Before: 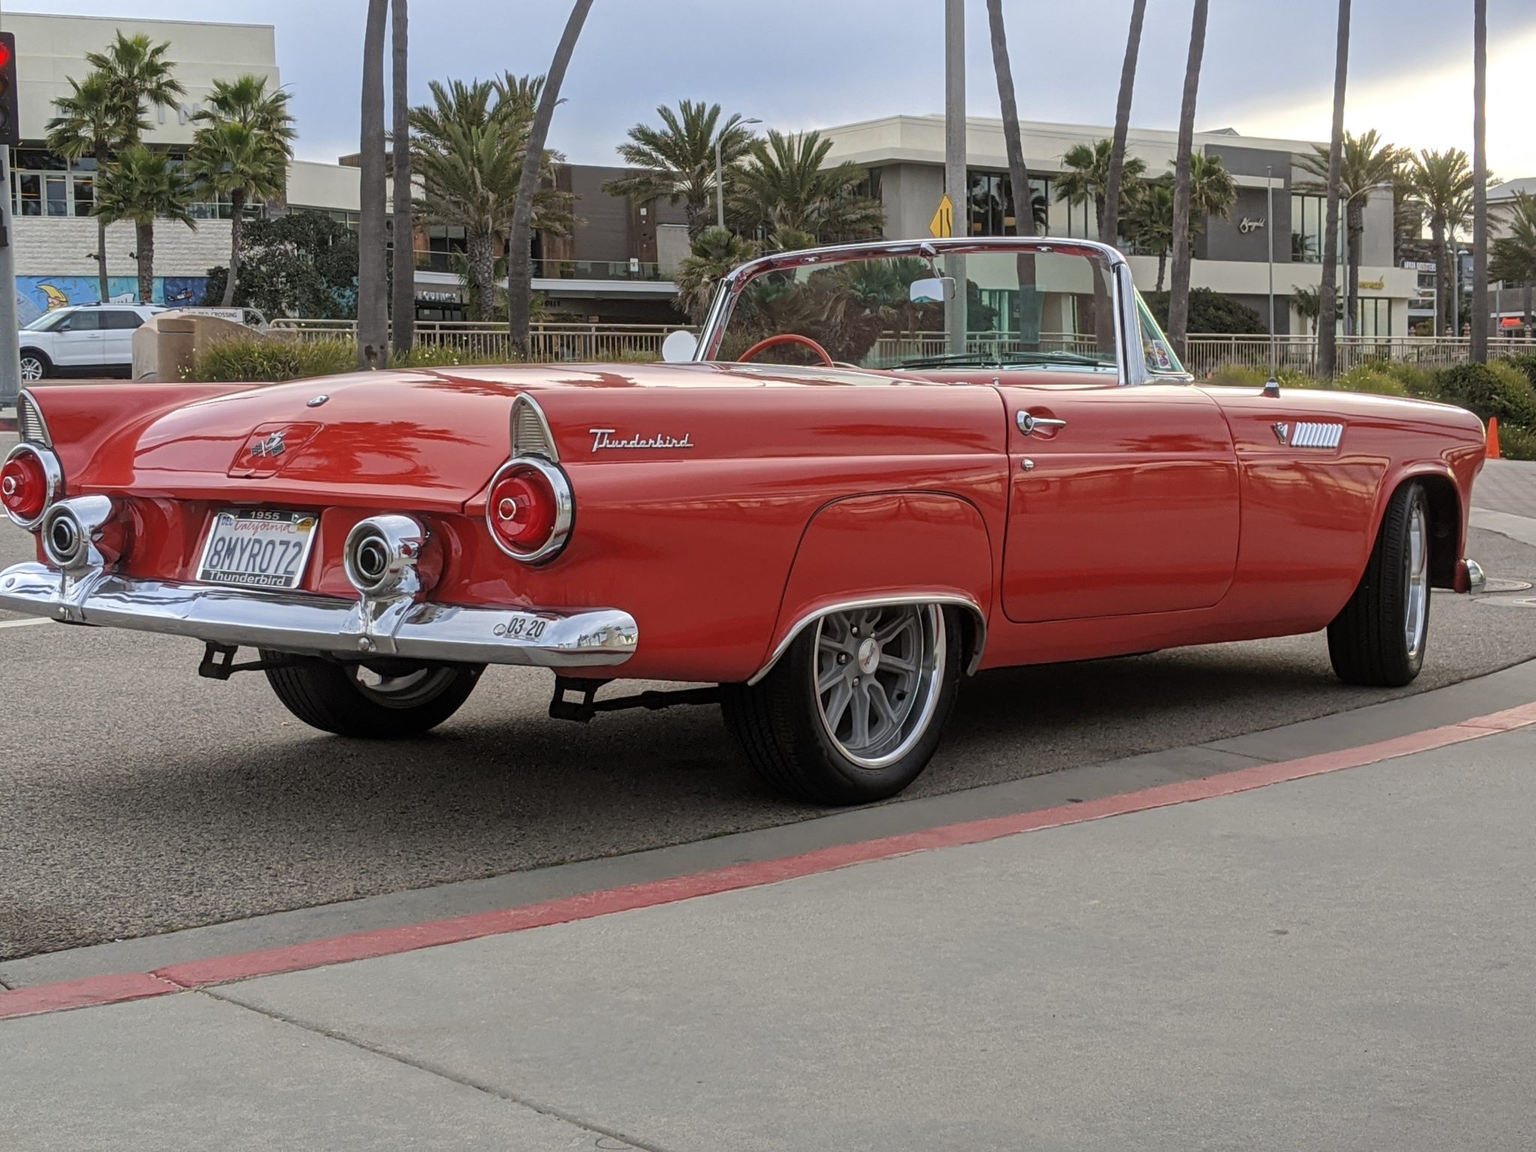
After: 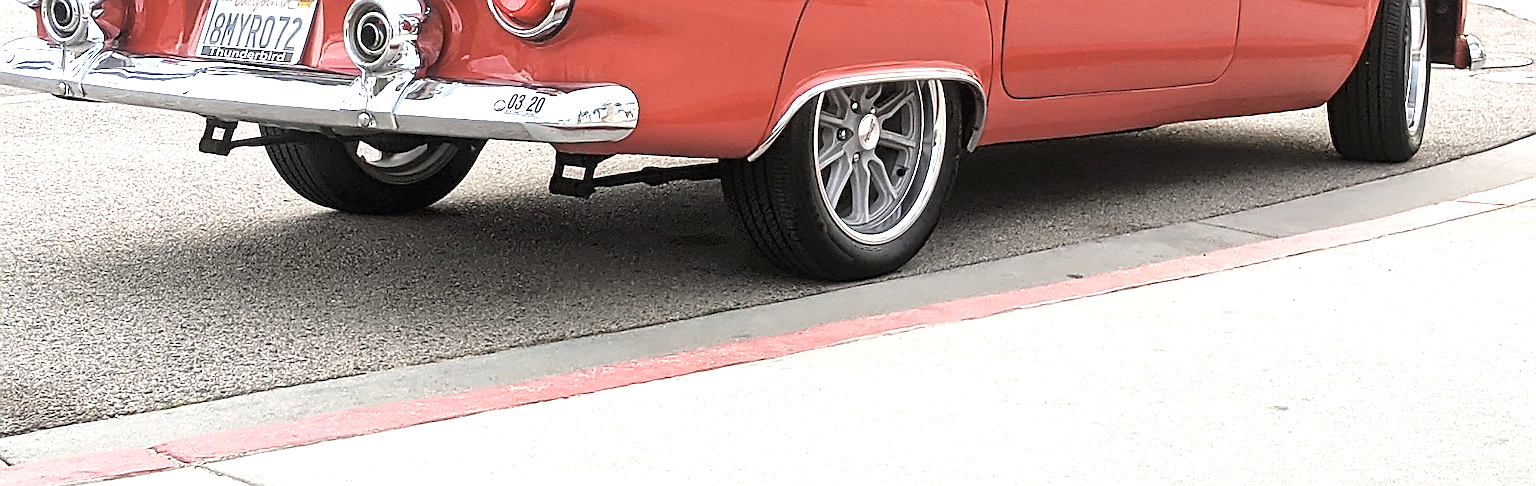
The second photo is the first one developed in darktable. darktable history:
crop: top 45.546%, bottom 12.263%
contrast brightness saturation: contrast 0.056, brightness -0.008, saturation -0.247
exposure: black level correction 0, exposure 1.751 EV, compensate exposure bias true, compensate highlight preservation false
sharpen: radius 1.371, amount 1.241, threshold 0.758
